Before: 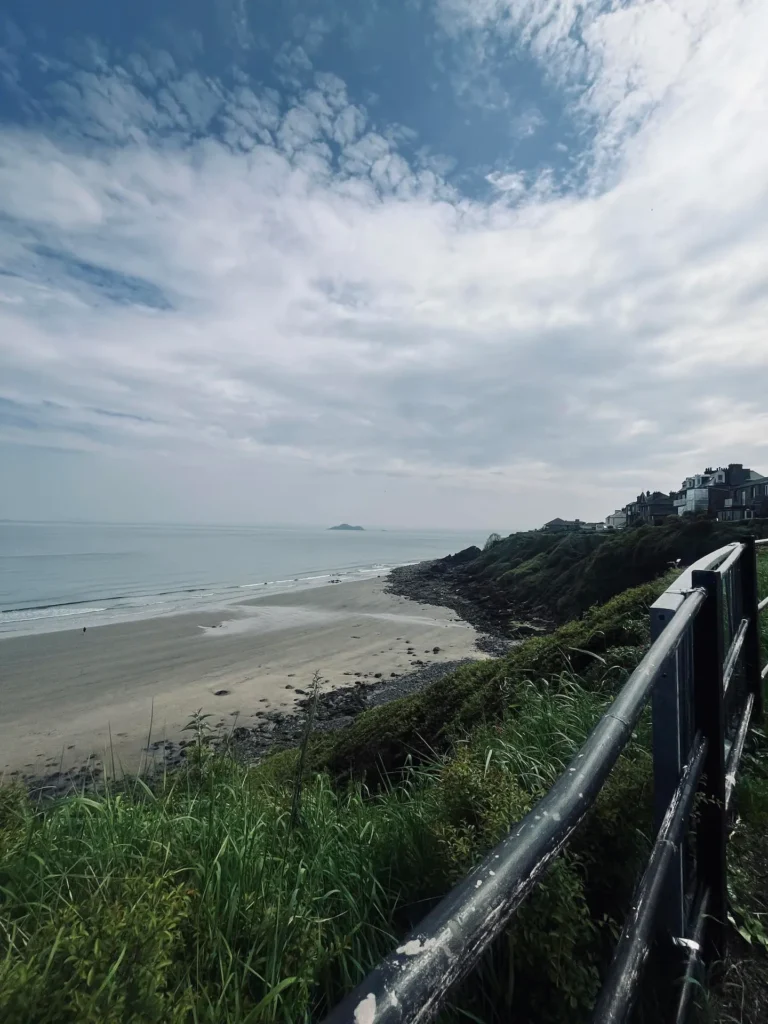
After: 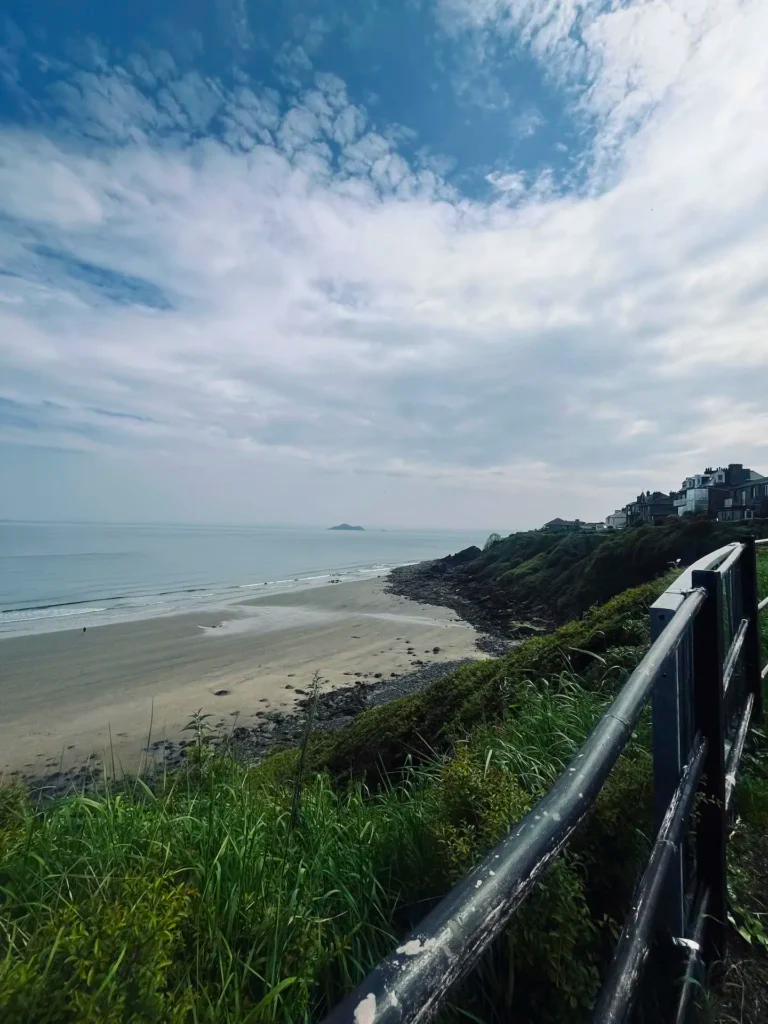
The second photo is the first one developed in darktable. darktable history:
color balance rgb: perceptual saturation grading › global saturation 30.176%, global vibrance 20%
